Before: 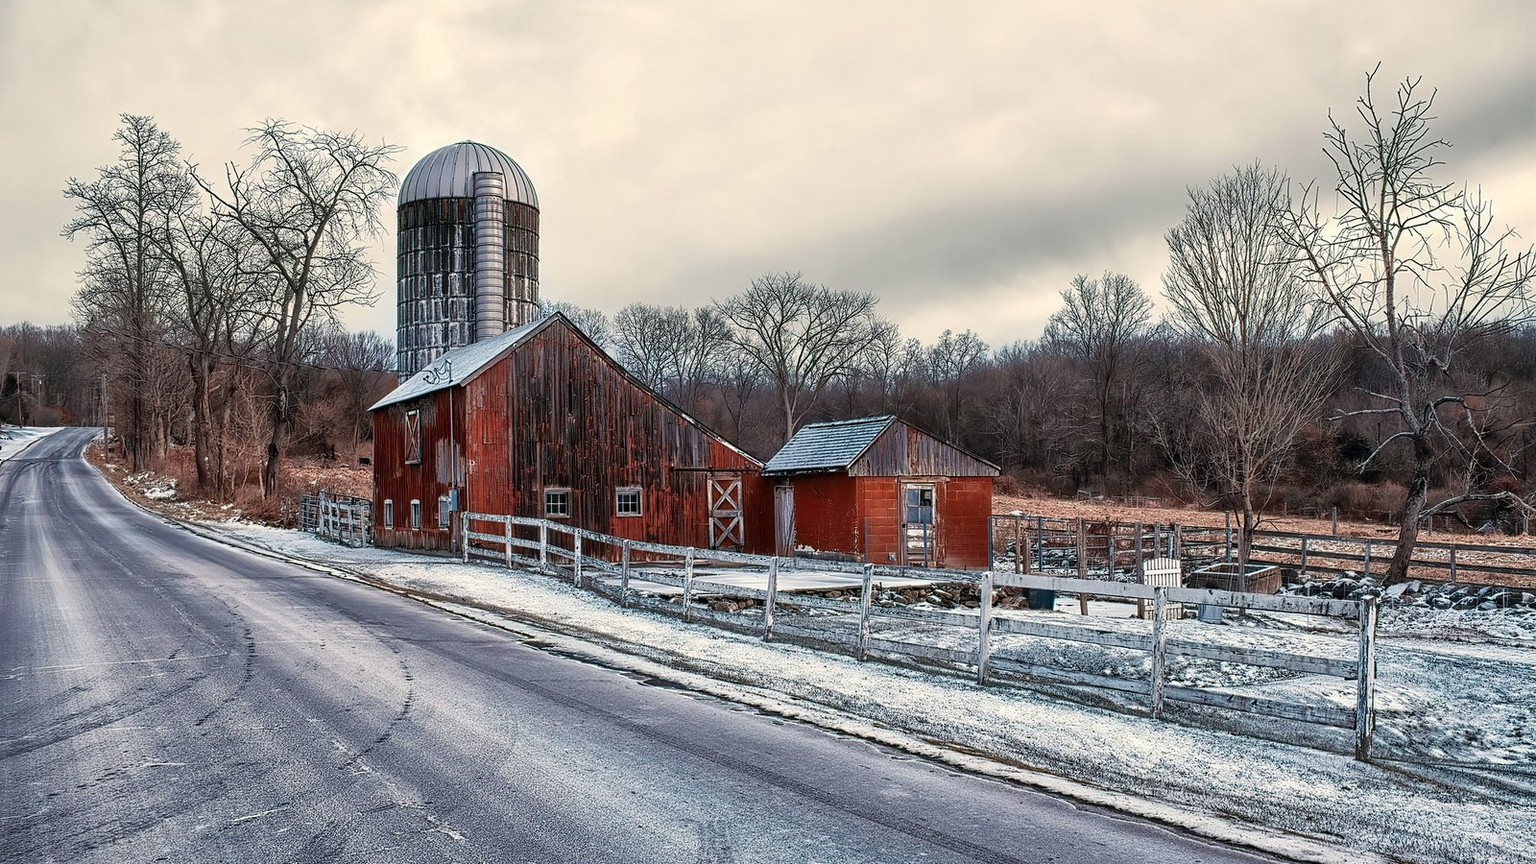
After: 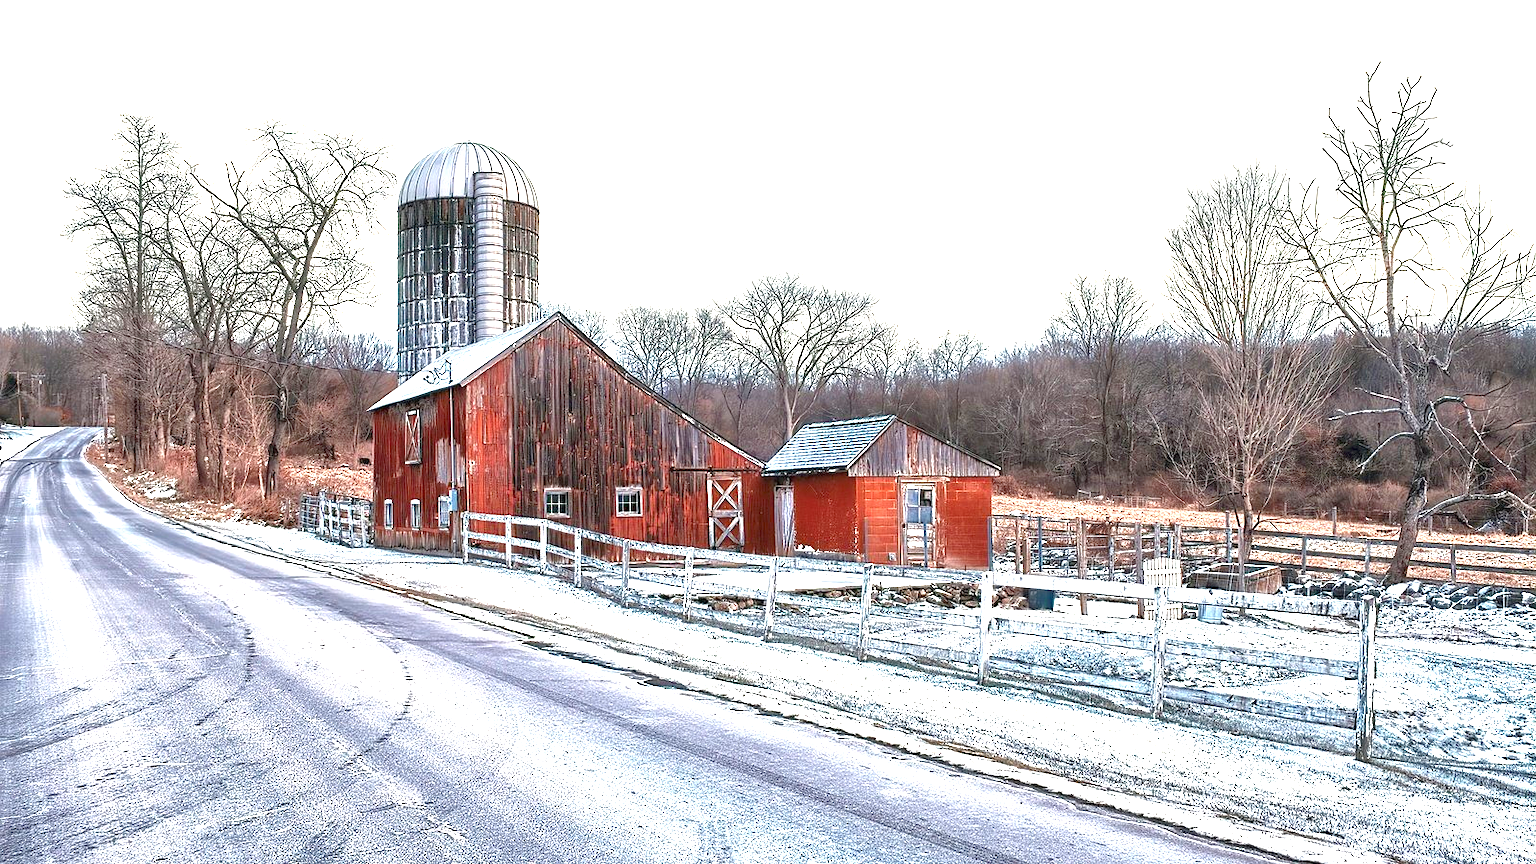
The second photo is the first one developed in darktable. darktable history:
exposure: black level correction 0, exposure 2.001 EV, compensate highlight preservation false
tone equalizer: -8 EV 0.271 EV, -7 EV 0.429 EV, -6 EV 0.383 EV, -5 EV 0.274 EV, -3 EV -0.243 EV, -2 EV -0.393 EV, -1 EV -0.415 EV, +0 EV -0.272 EV, edges refinement/feathering 500, mask exposure compensation -1.57 EV, preserve details no
